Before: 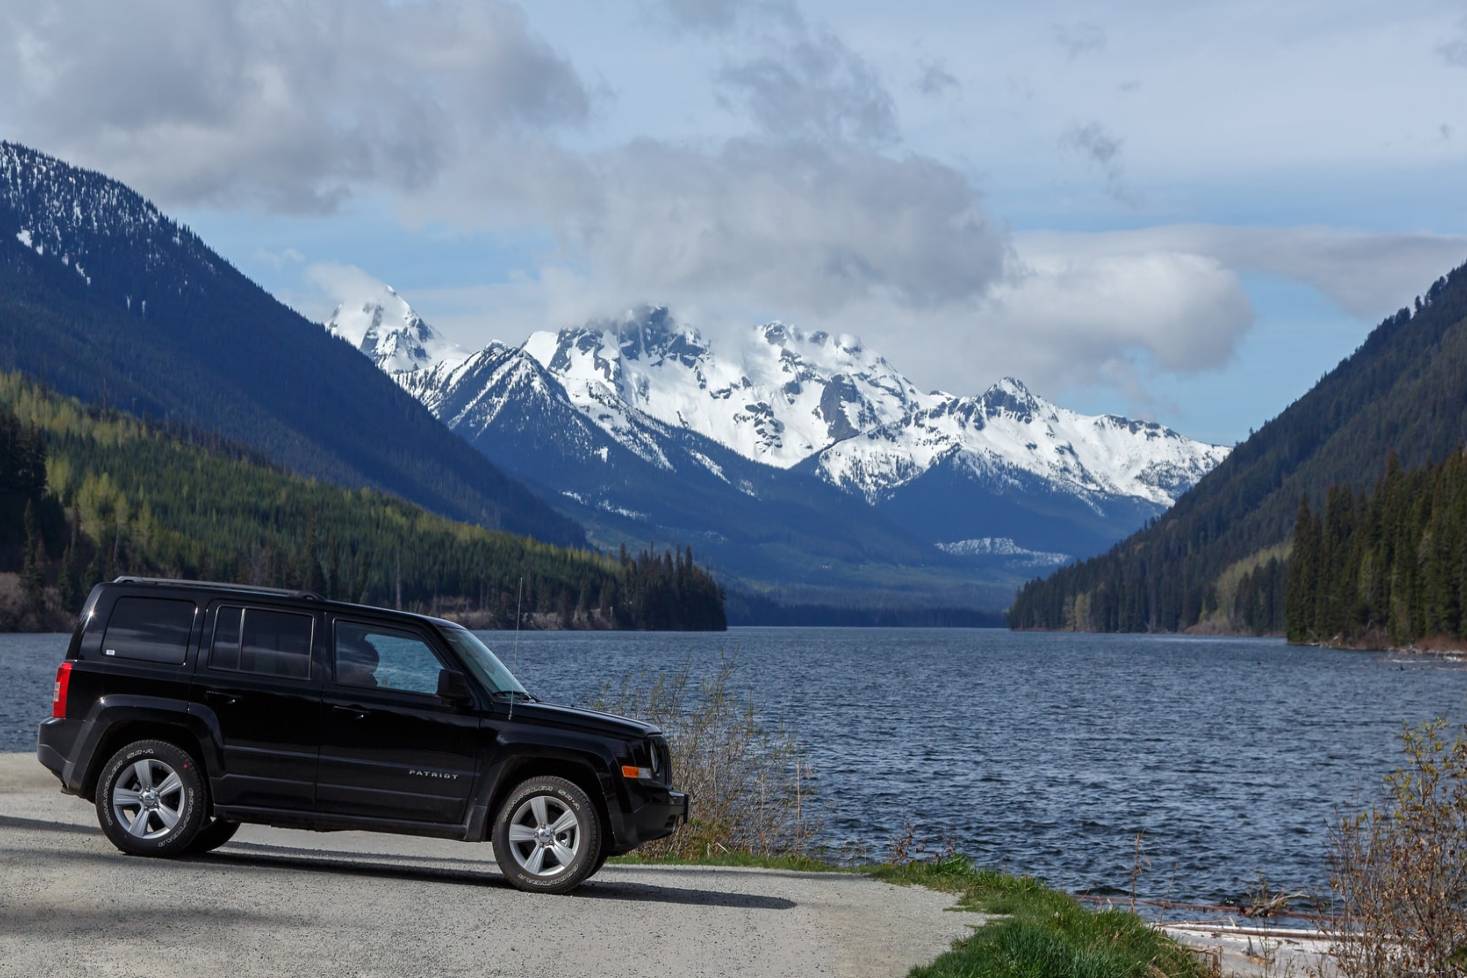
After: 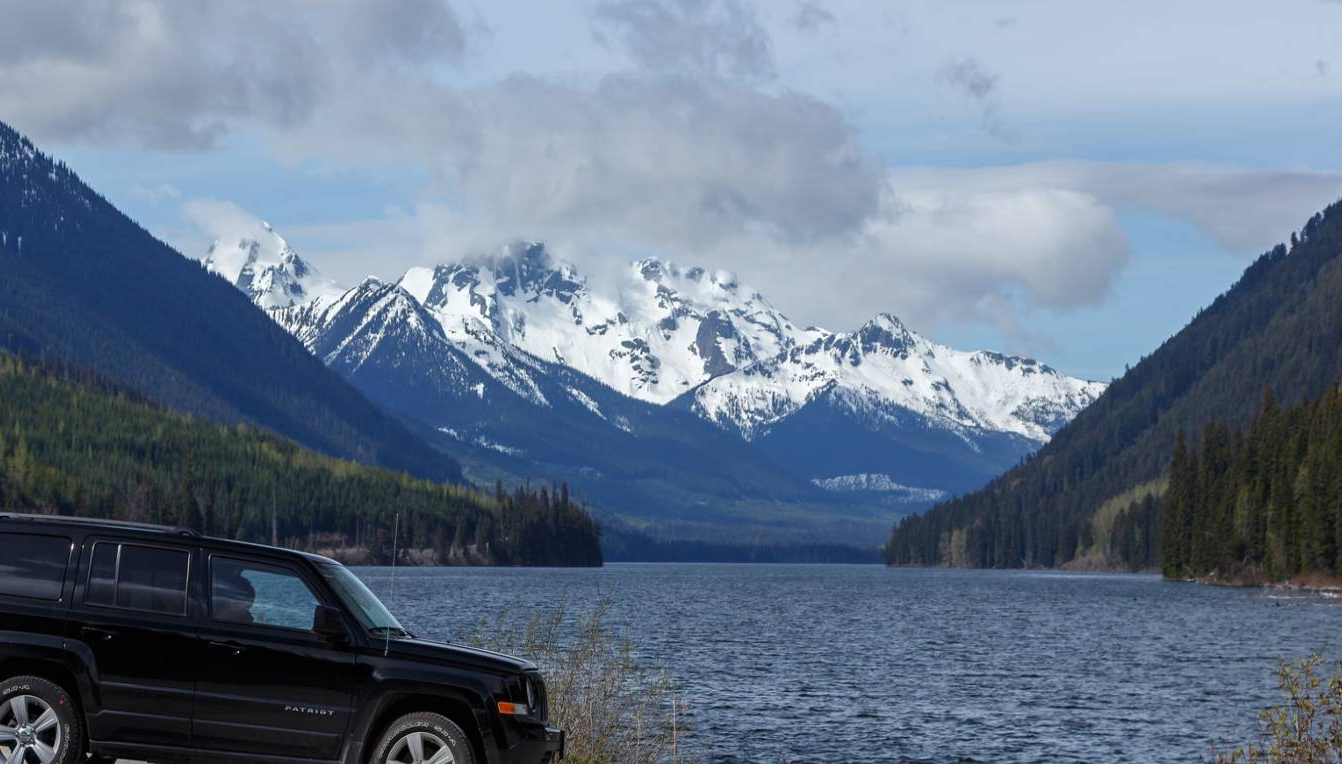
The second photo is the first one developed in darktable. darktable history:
crop: left 8.509%, top 6.614%, bottom 15.23%
